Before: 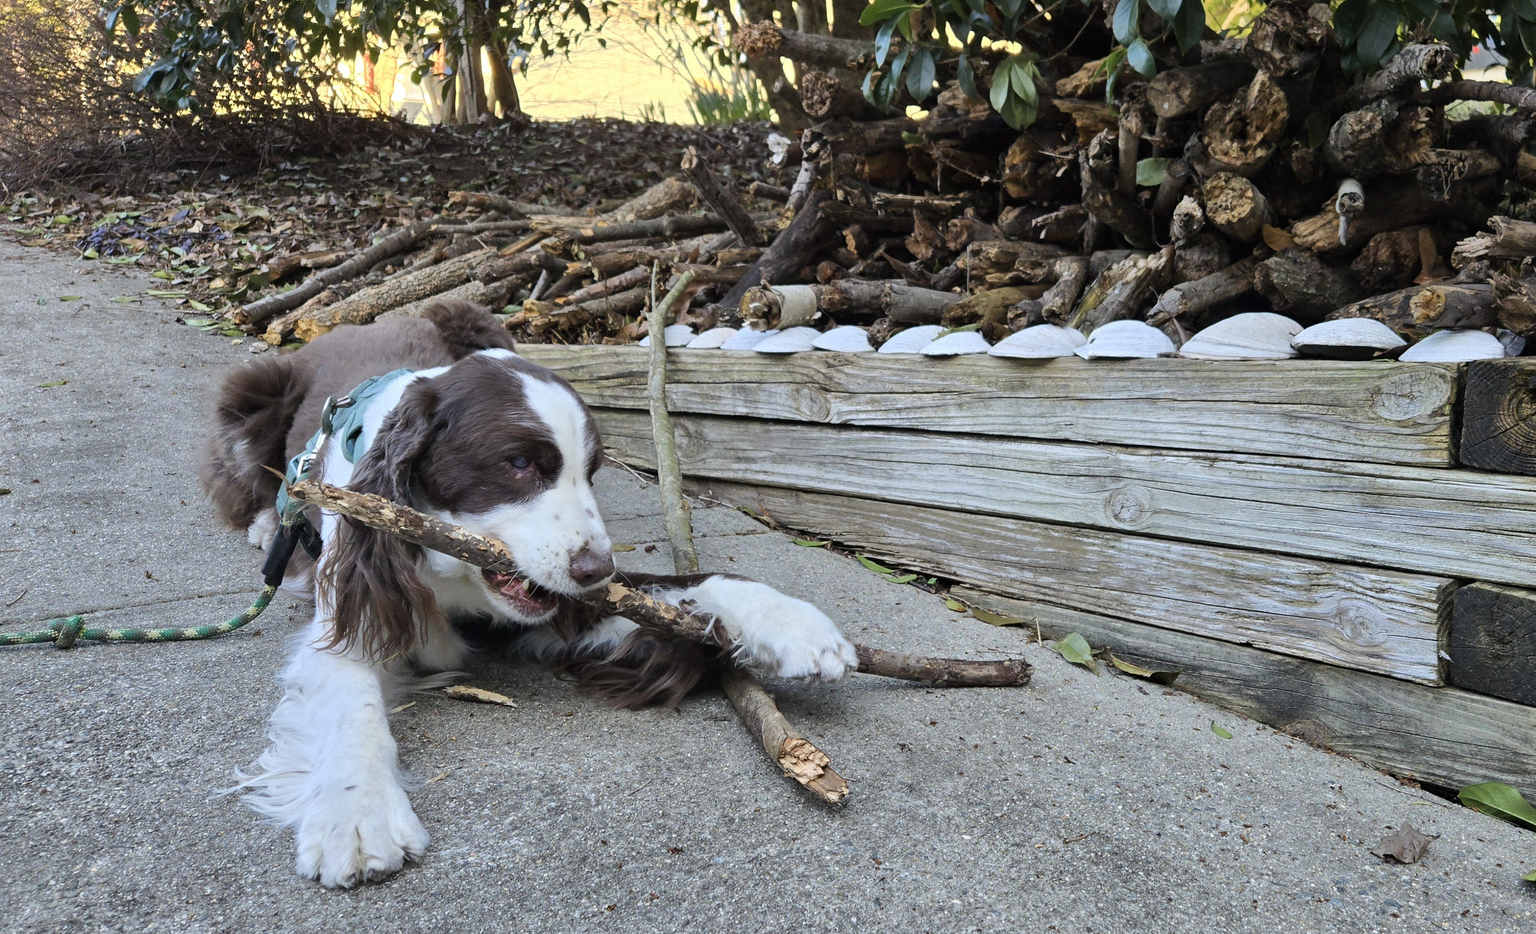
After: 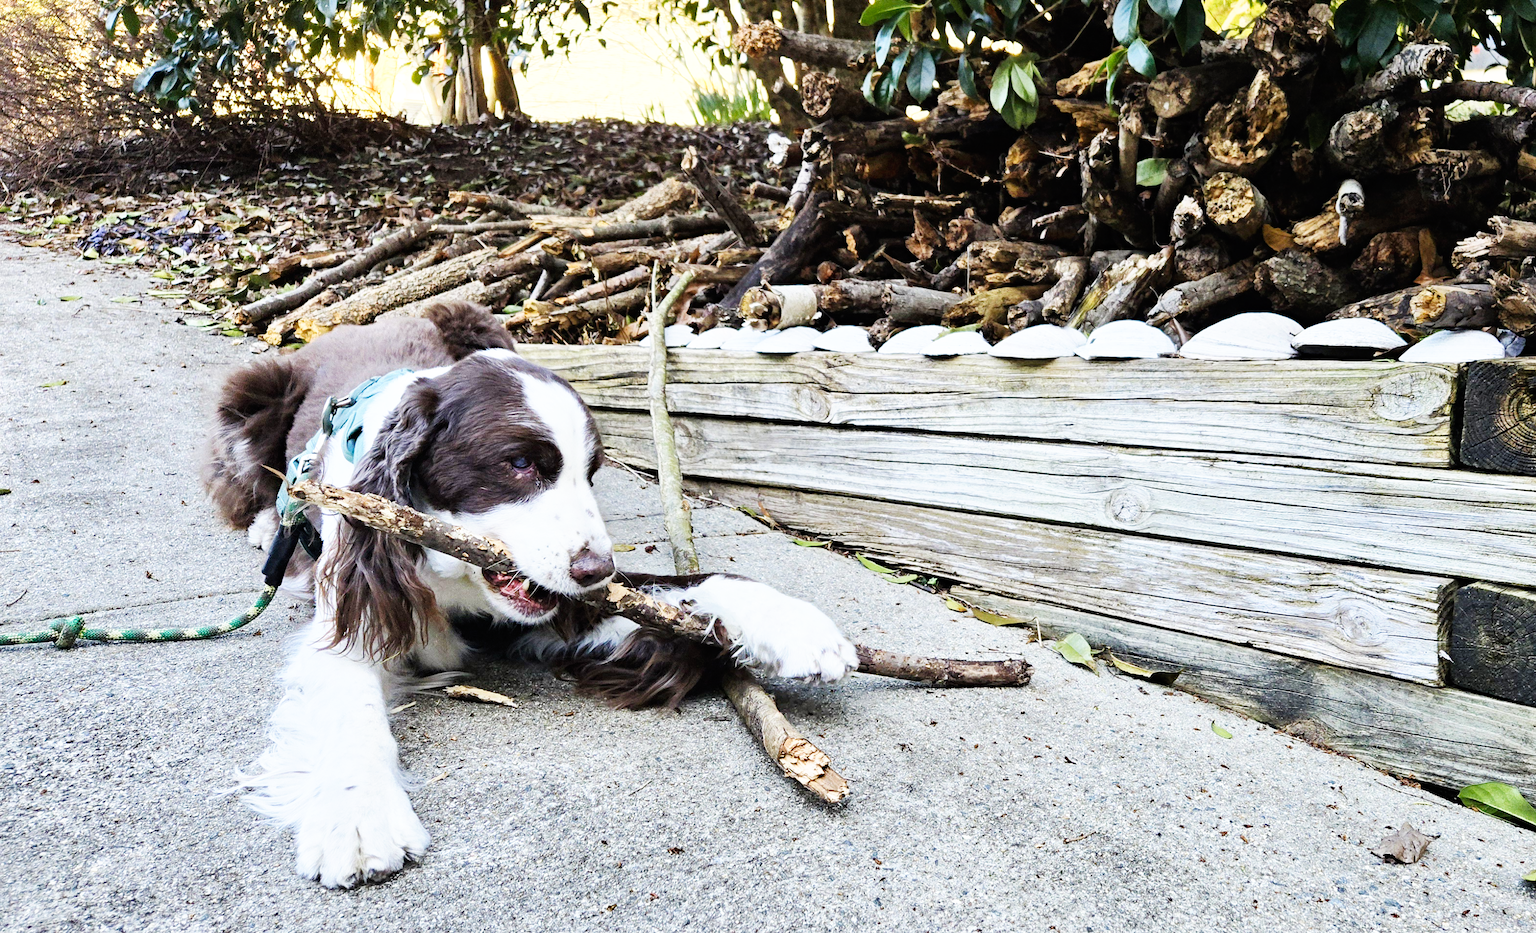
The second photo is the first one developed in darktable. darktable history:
haze removal: compatibility mode true, adaptive false
base curve: curves: ch0 [(0, 0) (0.007, 0.004) (0.027, 0.03) (0.046, 0.07) (0.207, 0.54) (0.442, 0.872) (0.673, 0.972) (1, 1)], preserve colors none
